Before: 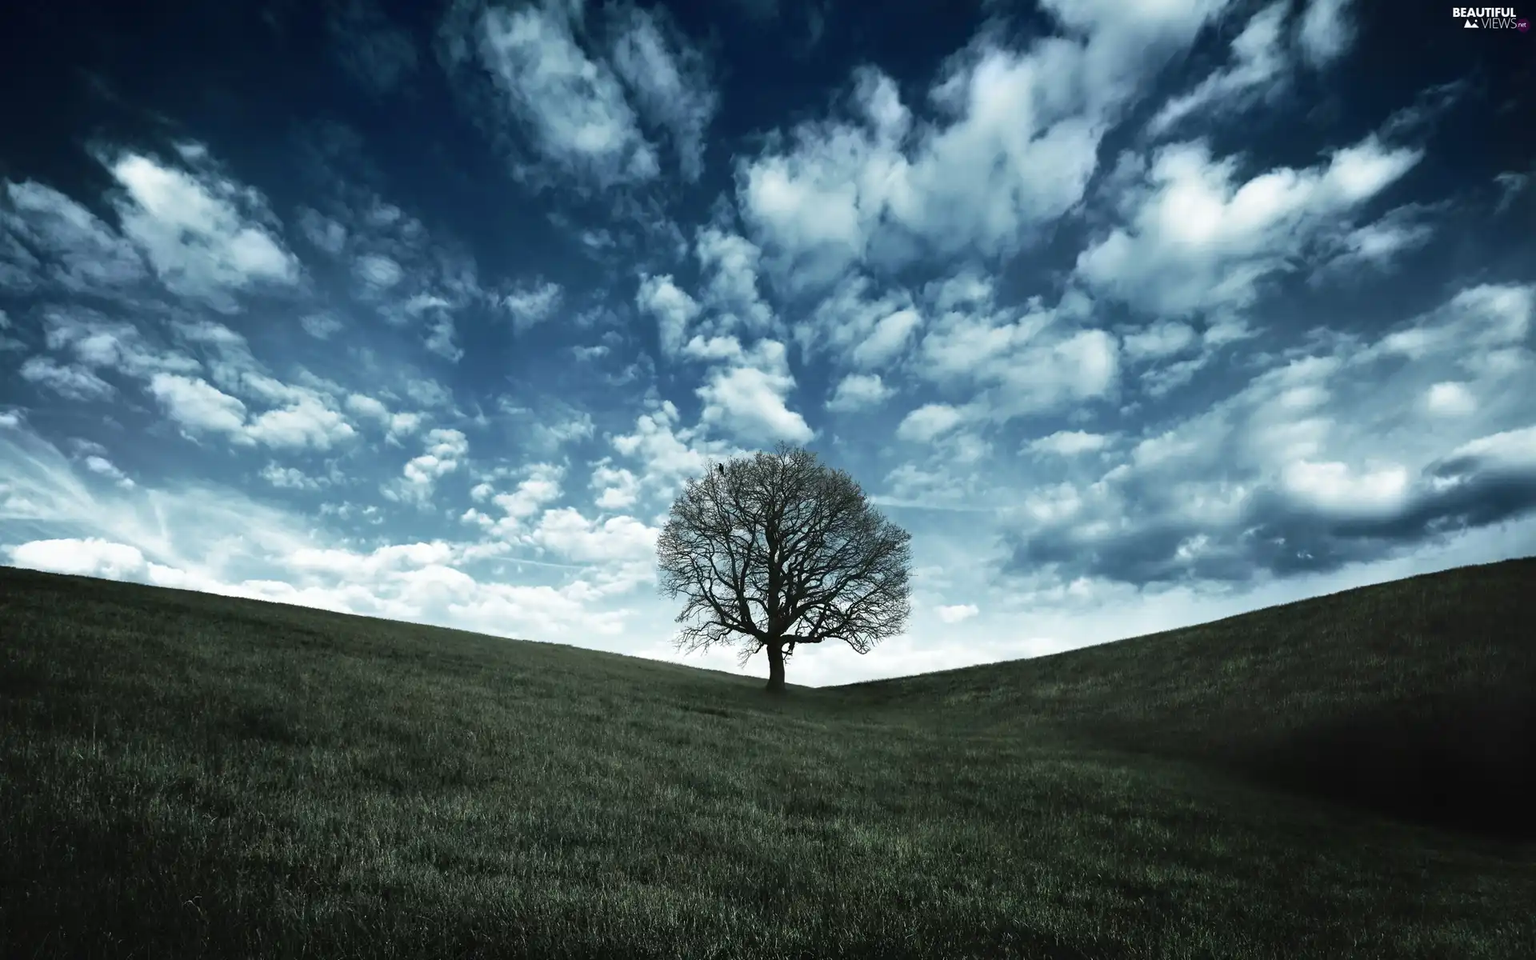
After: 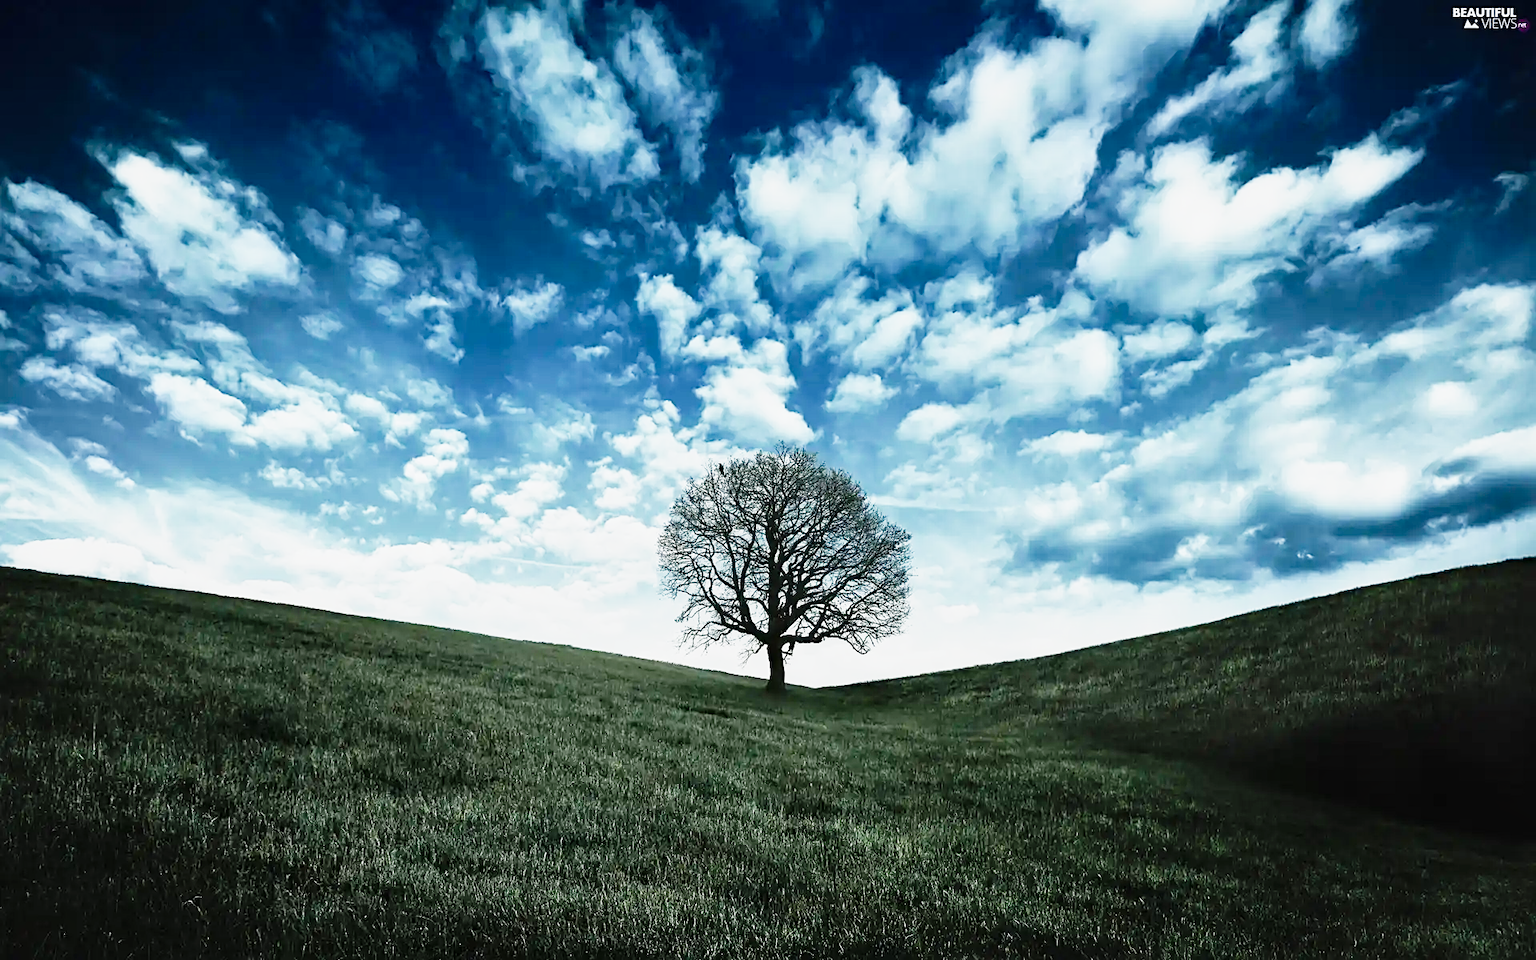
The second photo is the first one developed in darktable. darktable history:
haze removal: compatibility mode true, adaptive false
base curve: curves: ch0 [(0, 0) (0.088, 0.125) (0.176, 0.251) (0.354, 0.501) (0.613, 0.749) (1, 0.877)], preserve colors none
exposure: compensate exposure bias true, compensate highlight preservation false
tone curve: curves: ch0 [(0, 0.003) (0.044, 0.032) (0.12, 0.089) (0.19, 0.175) (0.271, 0.294) (0.457, 0.546) (0.588, 0.71) (0.701, 0.815) (0.86, 0.922) (1, 0.982)]; ch1 [(0, 0) (0.247, 0.215) (0.433, 0.382) (0.466, 0.426) (0.493, 0.481) (0.501, 0.5) (0.517, 0.524) (0.557, 0.582) (0.598, 0.651) (0.671, 0.735) (0.796, 0.85) (1, 1)]; ch2 [(0, 0) (0.249, 0.216) (0.357, 0.317) (0.448, 0.432) (0.478, 0.492) (0.498, 0.499) (0.517, 0.53) (0.537, 0.57) (0.569, 0.623) (0.61, 0.663) (0.706, 0.75) (0.808, 0.809) (0.991, 0.968)], preserve colors none
local contrast: mode bilateral grid, contrast 19, coarseness 50, detail 119%, midtone range 0.2
sharpen: on, module defaults
